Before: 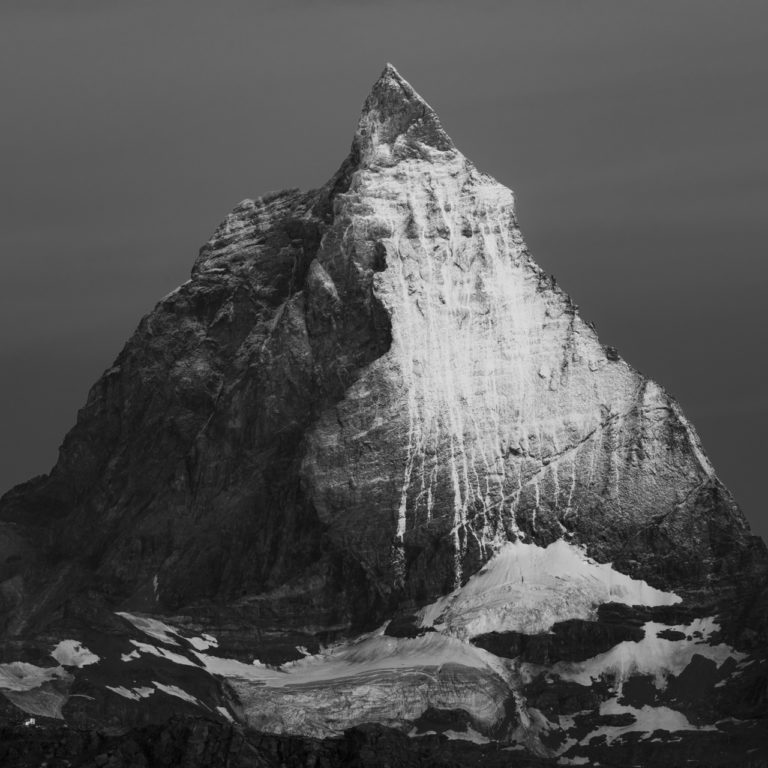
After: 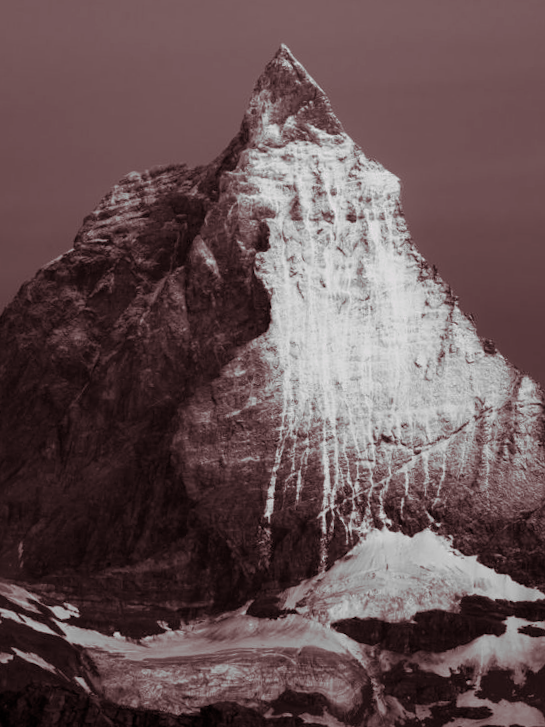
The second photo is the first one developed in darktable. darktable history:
crop and rotate: angle -3.27°, left 14.277%, top 0.028%, right 10.766%, bottom 0.028%
split-toning: highlights › hue 298.8°, highlights › saturation 0.73, compress 41.76%
